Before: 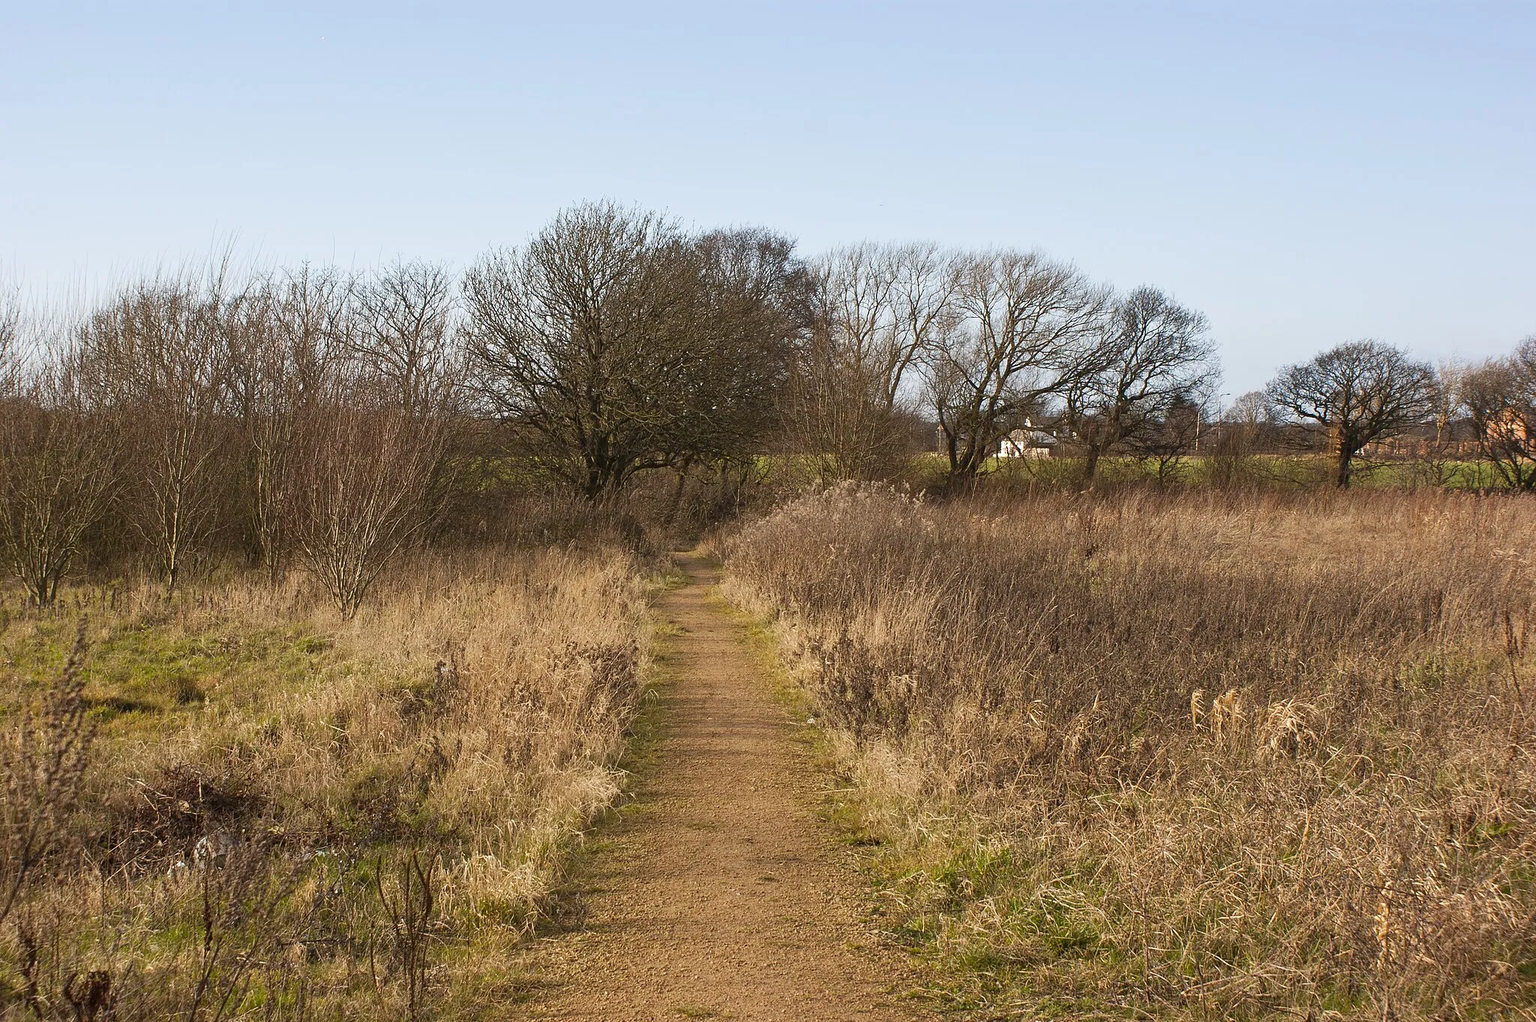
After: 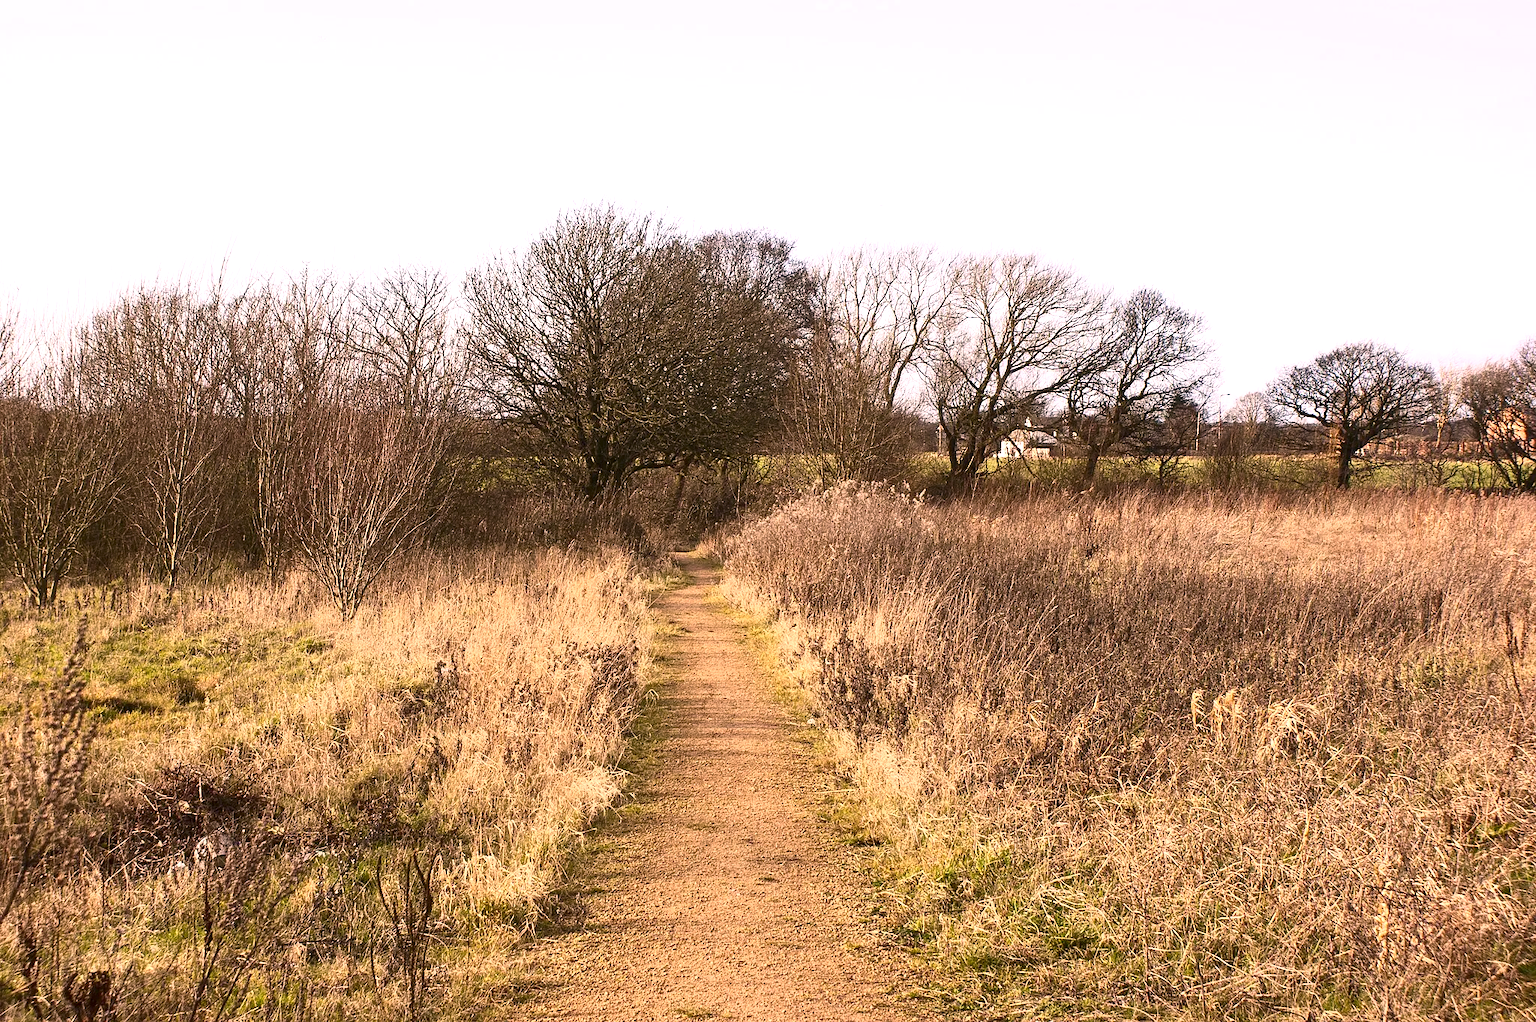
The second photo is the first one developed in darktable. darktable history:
tone curve: curves: ch0 [(0, 0) (0.004, 0.001) (0.133, 0.078) (0.325, 0.241) (0.832, 0.917) (1, 1)], color space Lab, independent channels, preserve colors none
color correction: highlights a* 12.1, highlights b* 5.41
exposure: black level correction 0, exposure 0.69 EV, compensate highlight preservation false
